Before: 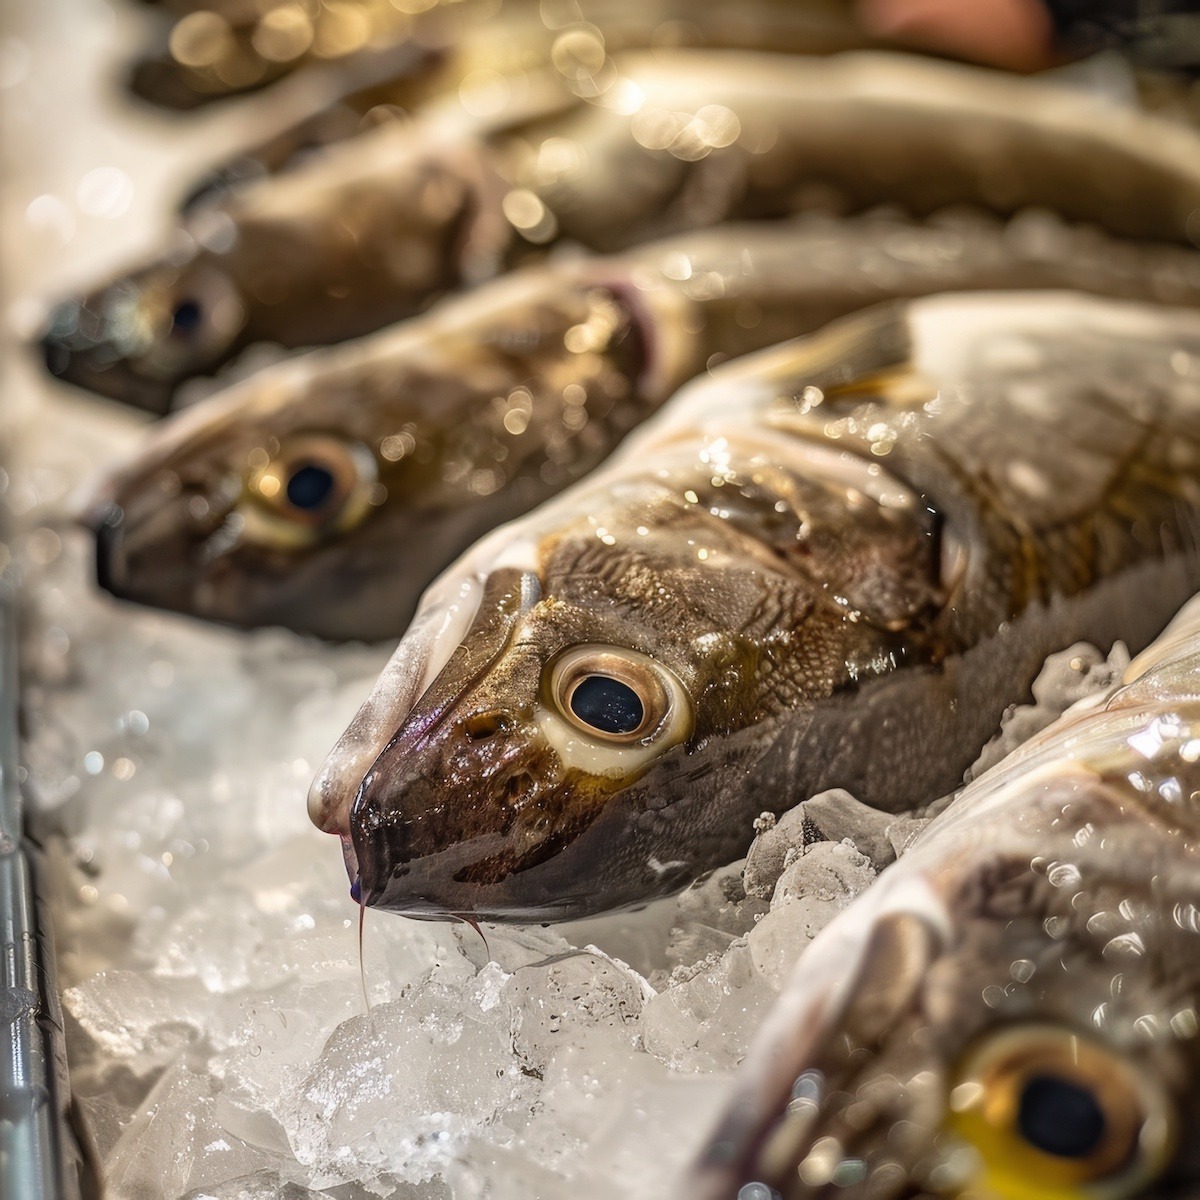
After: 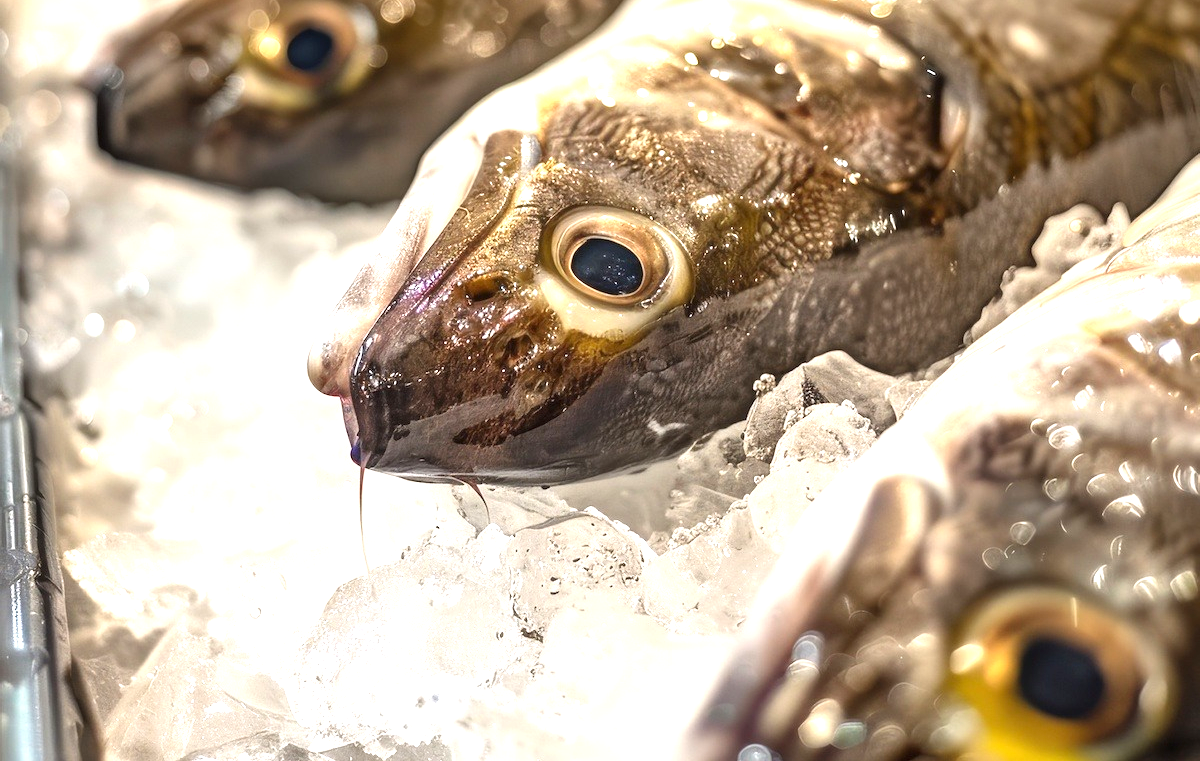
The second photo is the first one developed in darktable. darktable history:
crop and rotate: top 36.517%
exposure: black level correction 0, exposure 1.101 EV, compensate exposure bias true, compensate highlight preservation false
